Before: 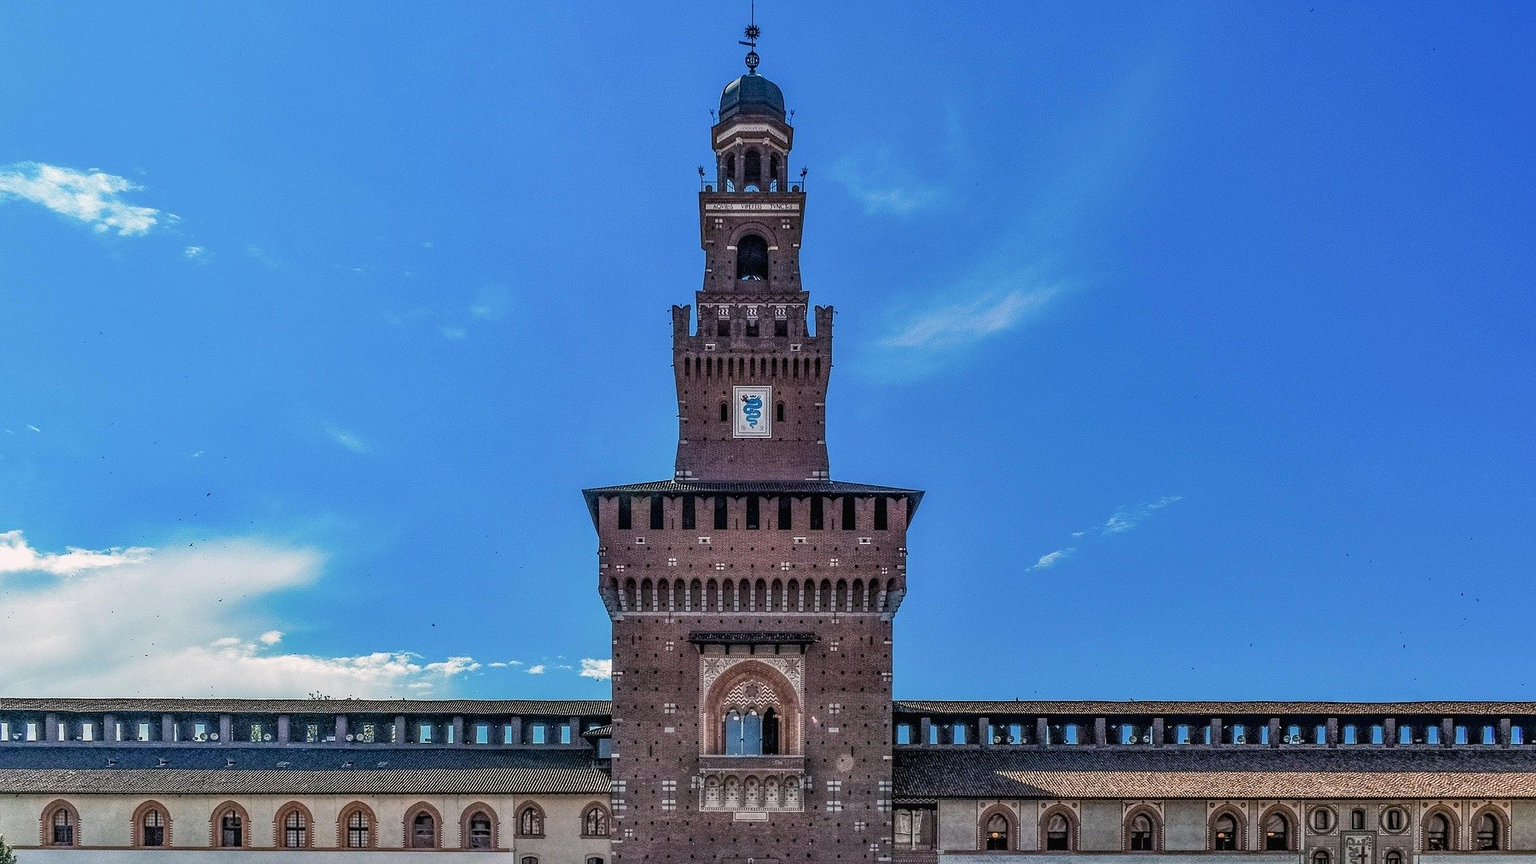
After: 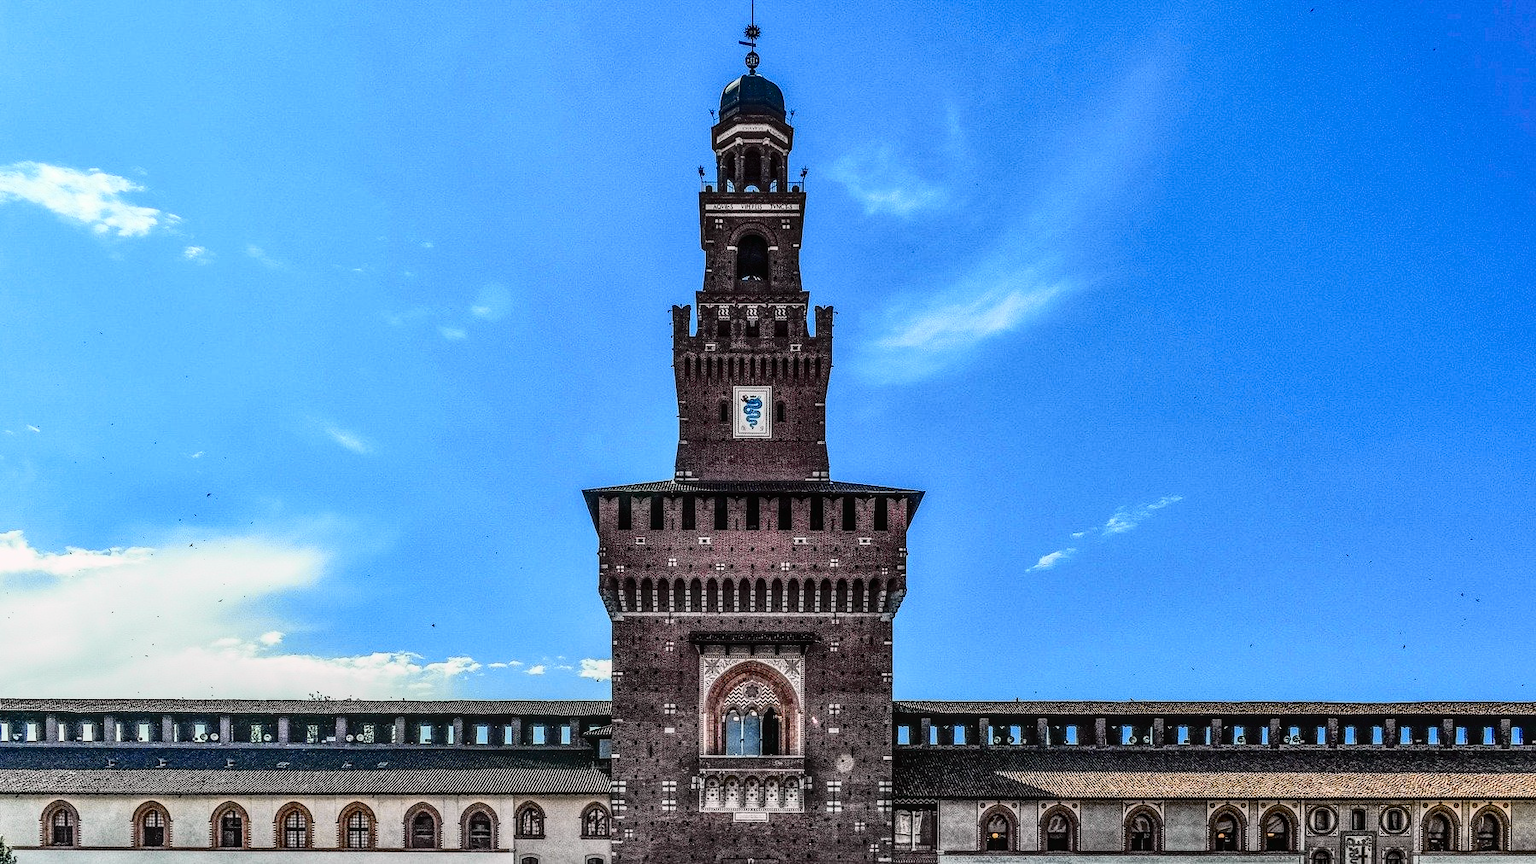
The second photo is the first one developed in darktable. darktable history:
tone curve: curves: ch0 [(0, 0.029) (0.168, 0.142) (0.359, 0.44) (0.469, 0.544) (0.634, 0.722) (0.858, 0.903) (1, 0.968)]; ch1 [(0, 0) (0.437, 0.453) (0.472, 0.47) (0.502, 0.502) (0.54, 0.534) (0.57, 0.592) (0.618, 0.66) (0.699, 0.749) (0.859, 0.919) (1, 1)]; ch2 [(0, 0) (0.33, 0.301) (0.421, 0.443) (0.476, 0.498) (0.505, 0.503) (0.547, 0.557) (0.586, 0.634) (0.608, 0.676) (1, 1)], color space Lab, independent channels, preserve colors none
local contrast: on, module defaults
contrast brightness saturation: contrast 0.28
